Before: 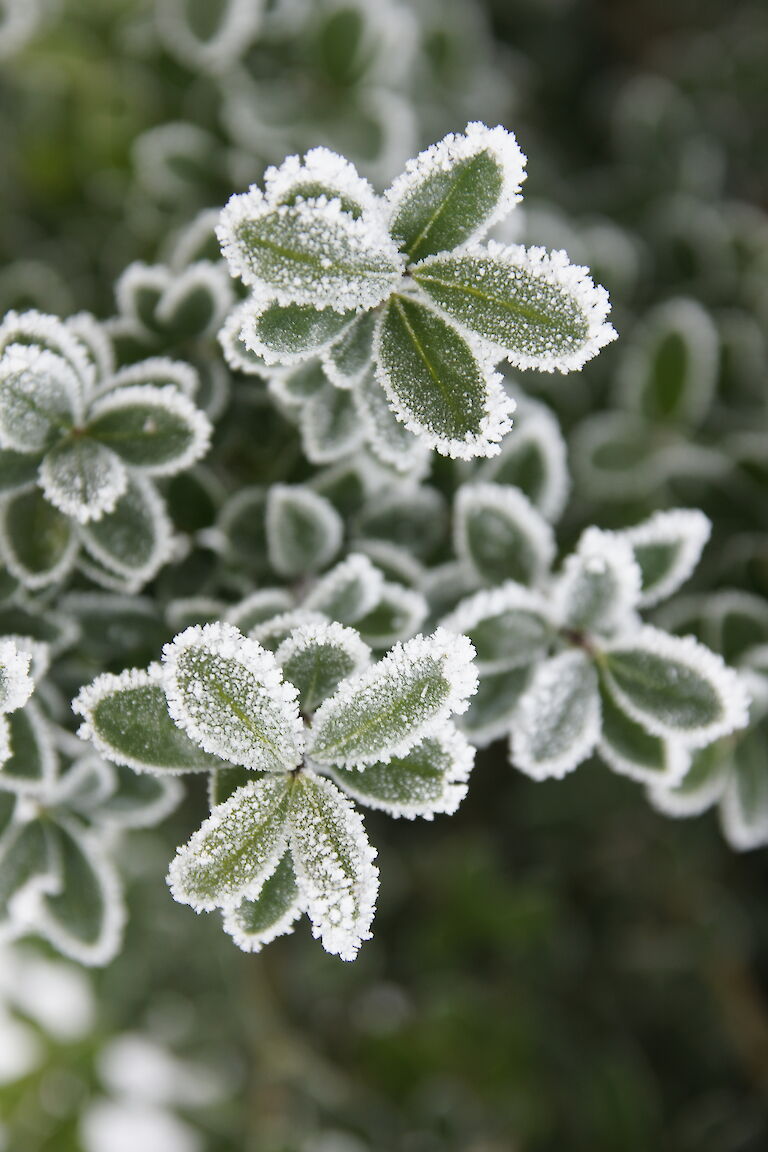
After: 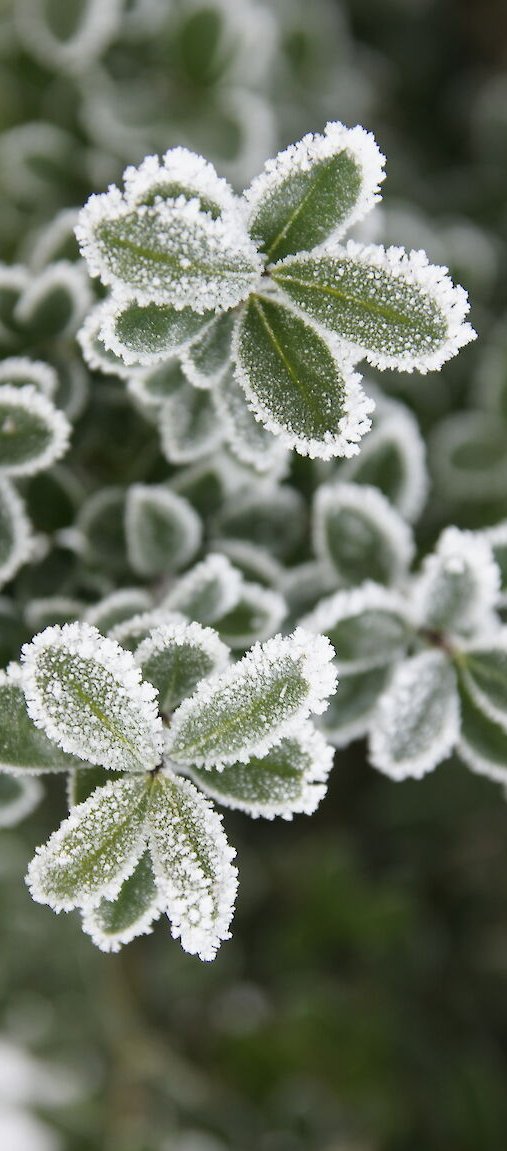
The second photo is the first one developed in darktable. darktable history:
crop and rotate: left 18.38%, right 15.567%
